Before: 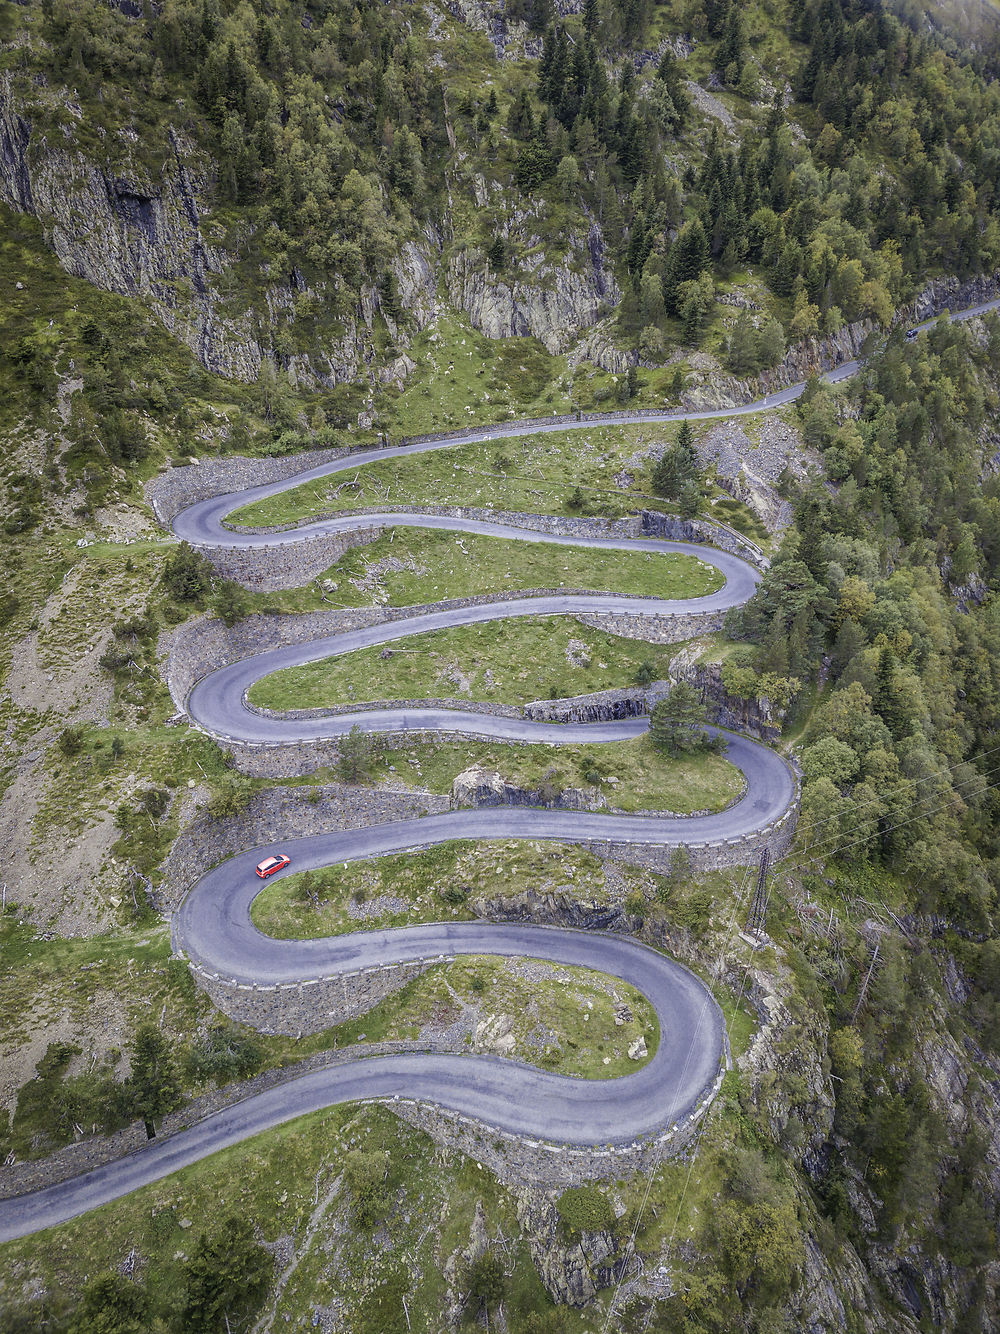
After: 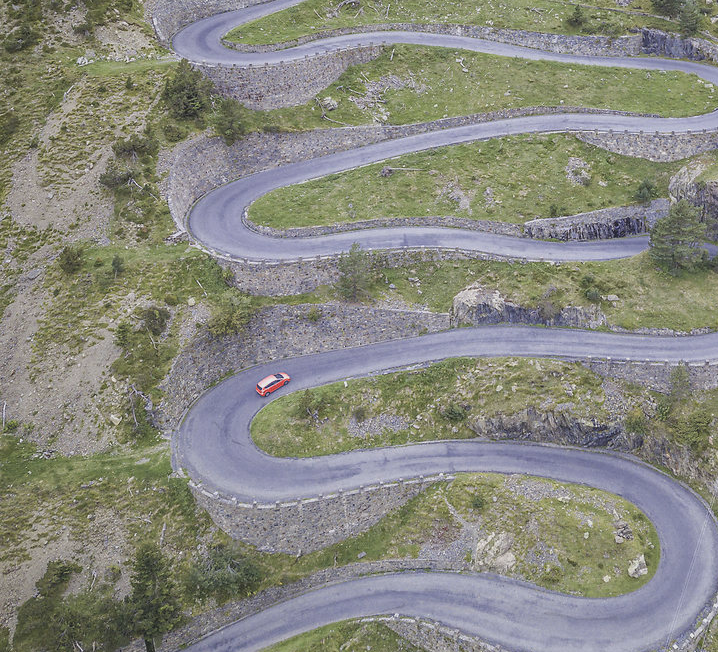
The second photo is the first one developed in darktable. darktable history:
contrast brightness saturation: contrast -0.162, brightness 0.046, saturation -0.131
crop: top 36.15%, right 28.184%, bottom 14.96%
